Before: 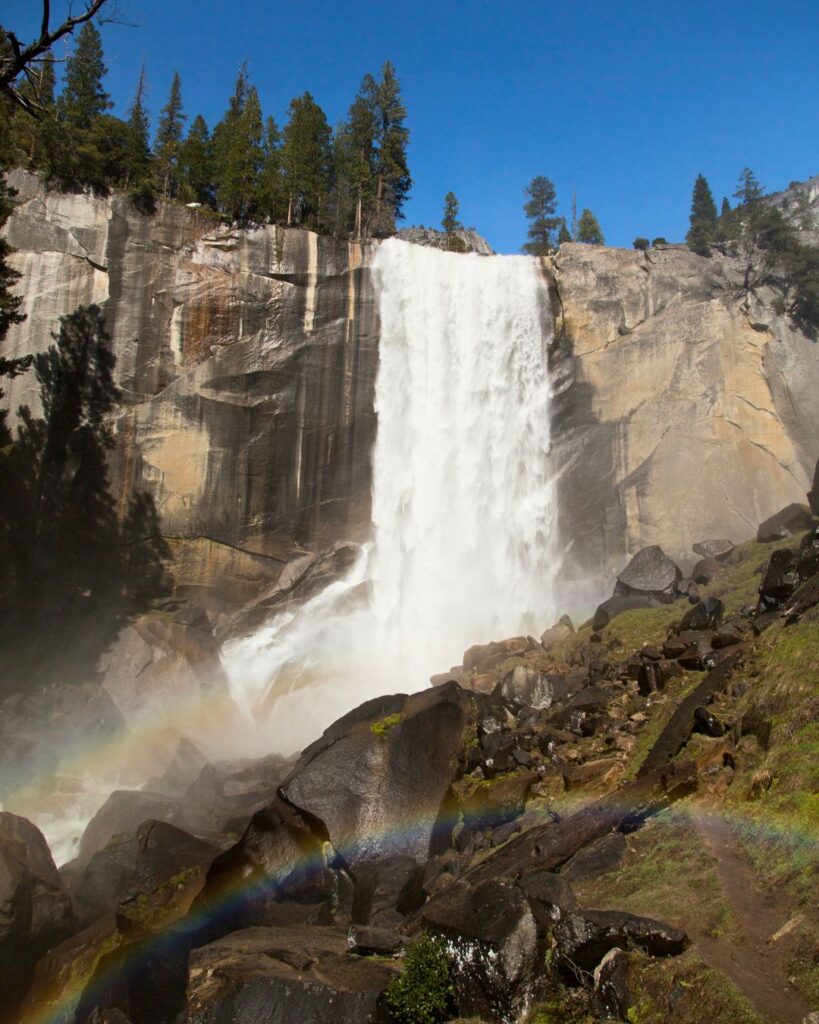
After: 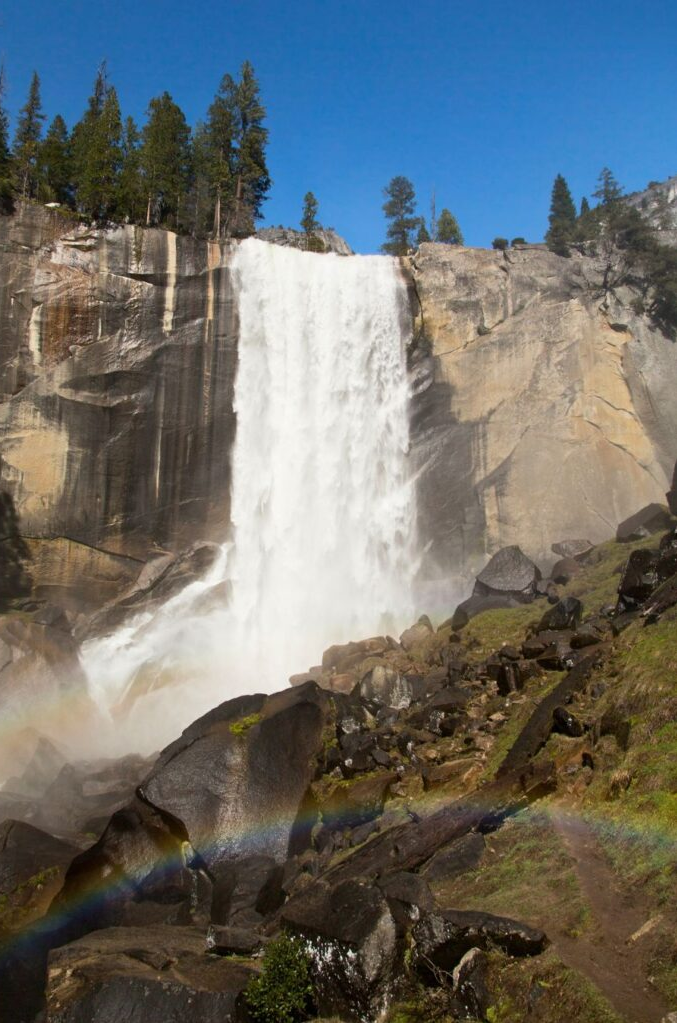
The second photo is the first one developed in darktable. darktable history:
crop: left 17.296%, bottom 0.046%
